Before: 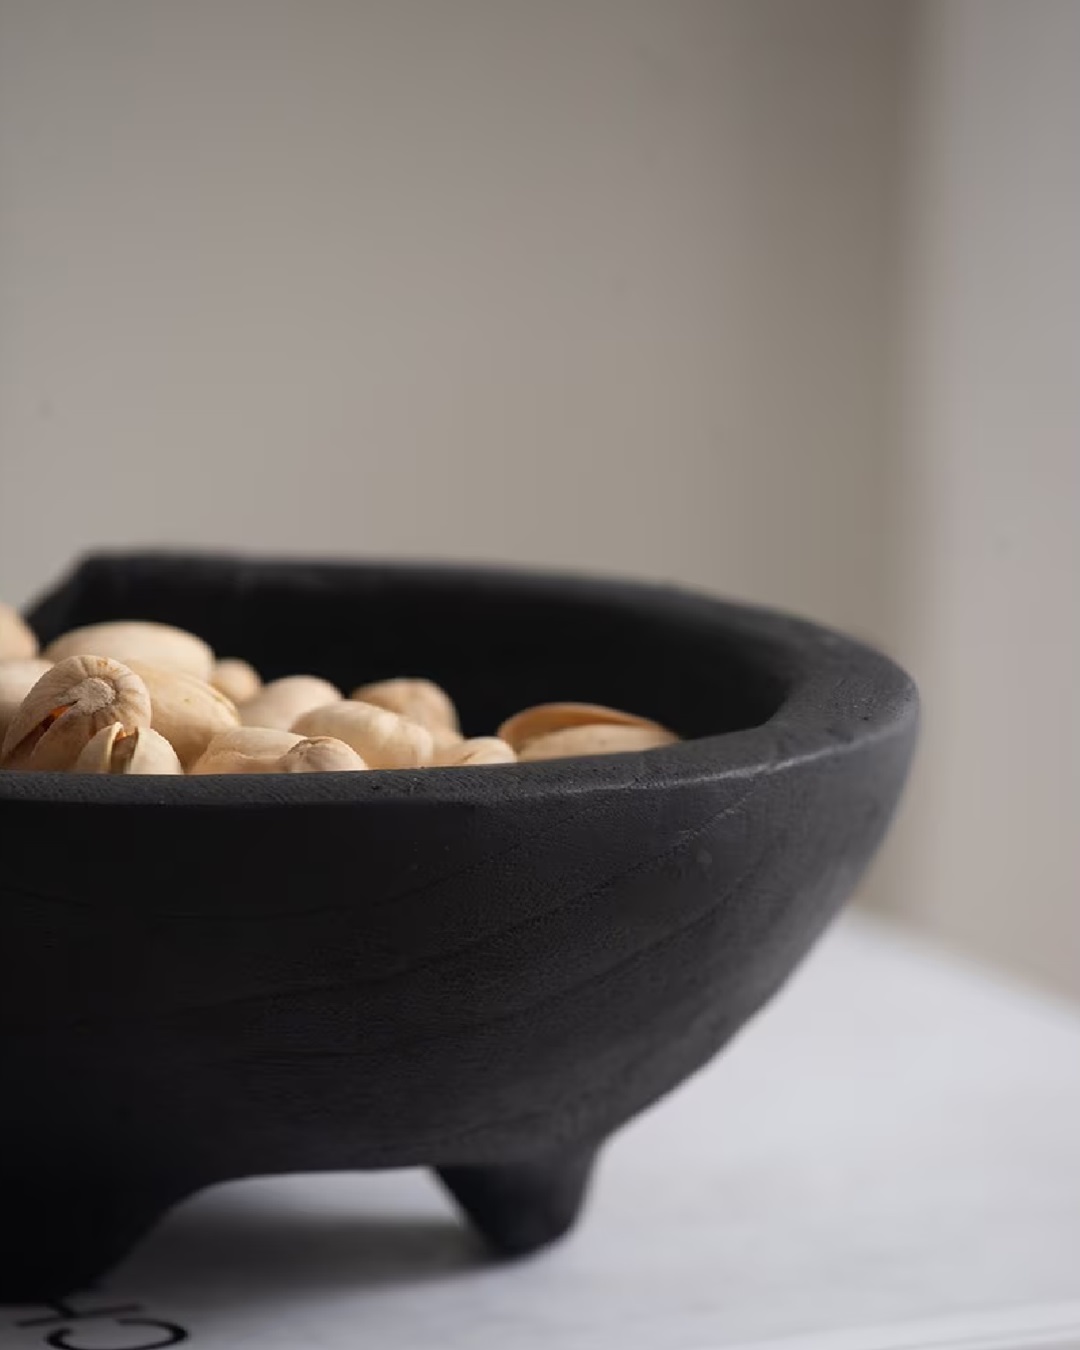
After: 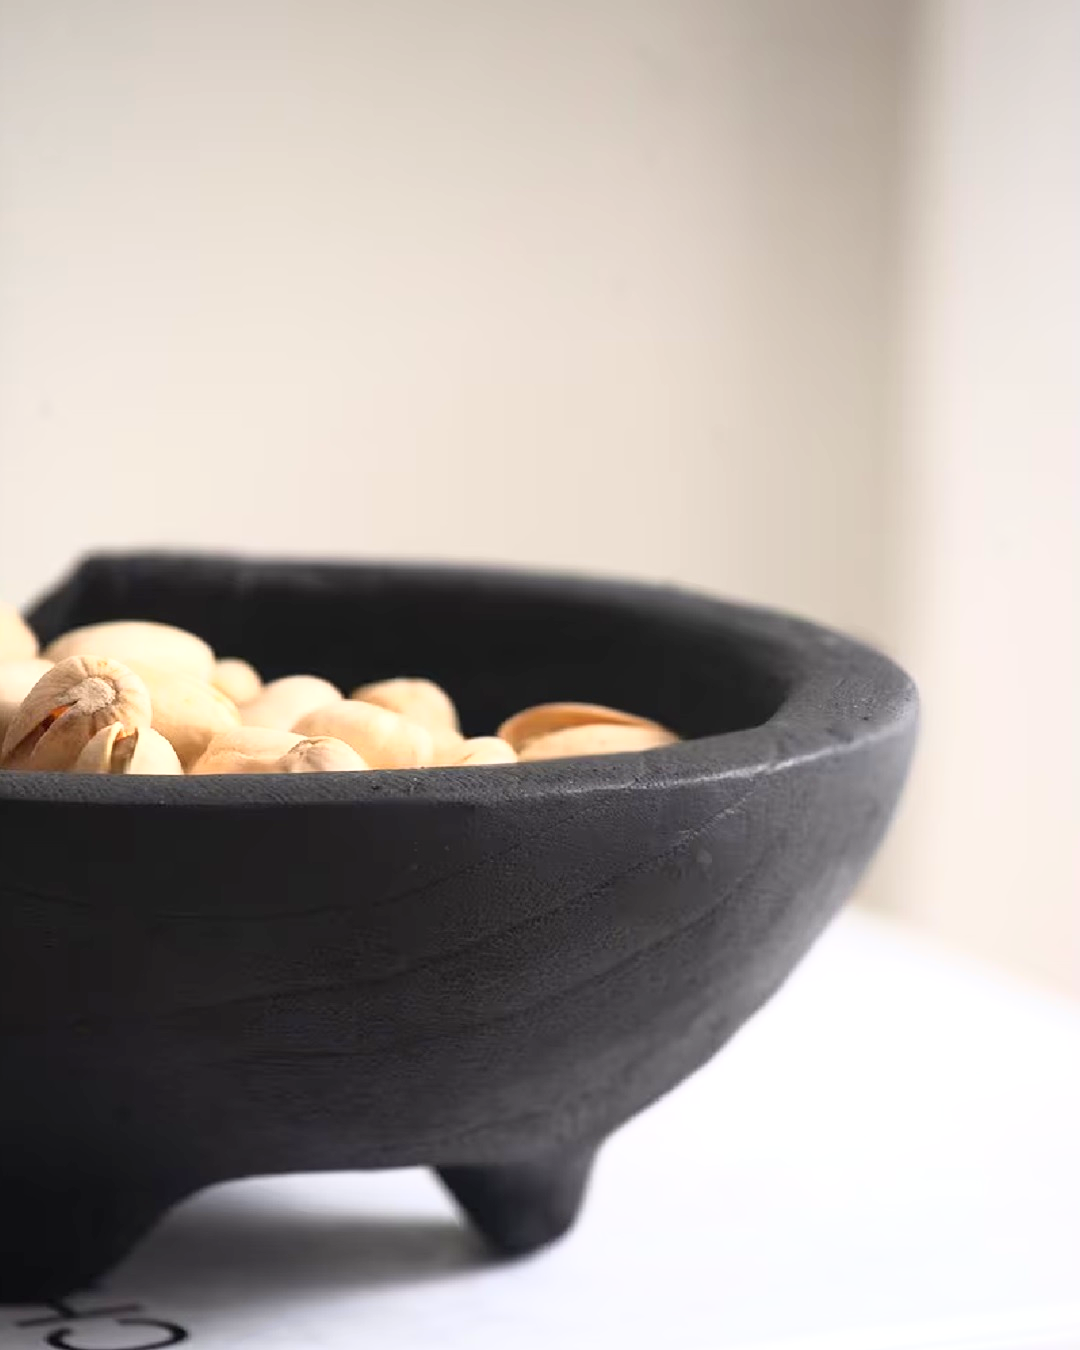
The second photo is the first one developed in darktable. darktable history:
exposure: exposure 0.648 EV, compensate highlight preservation false
base curve: curves: ch0 [(0, 0) (0.557, 0.834) (1, 1)]
